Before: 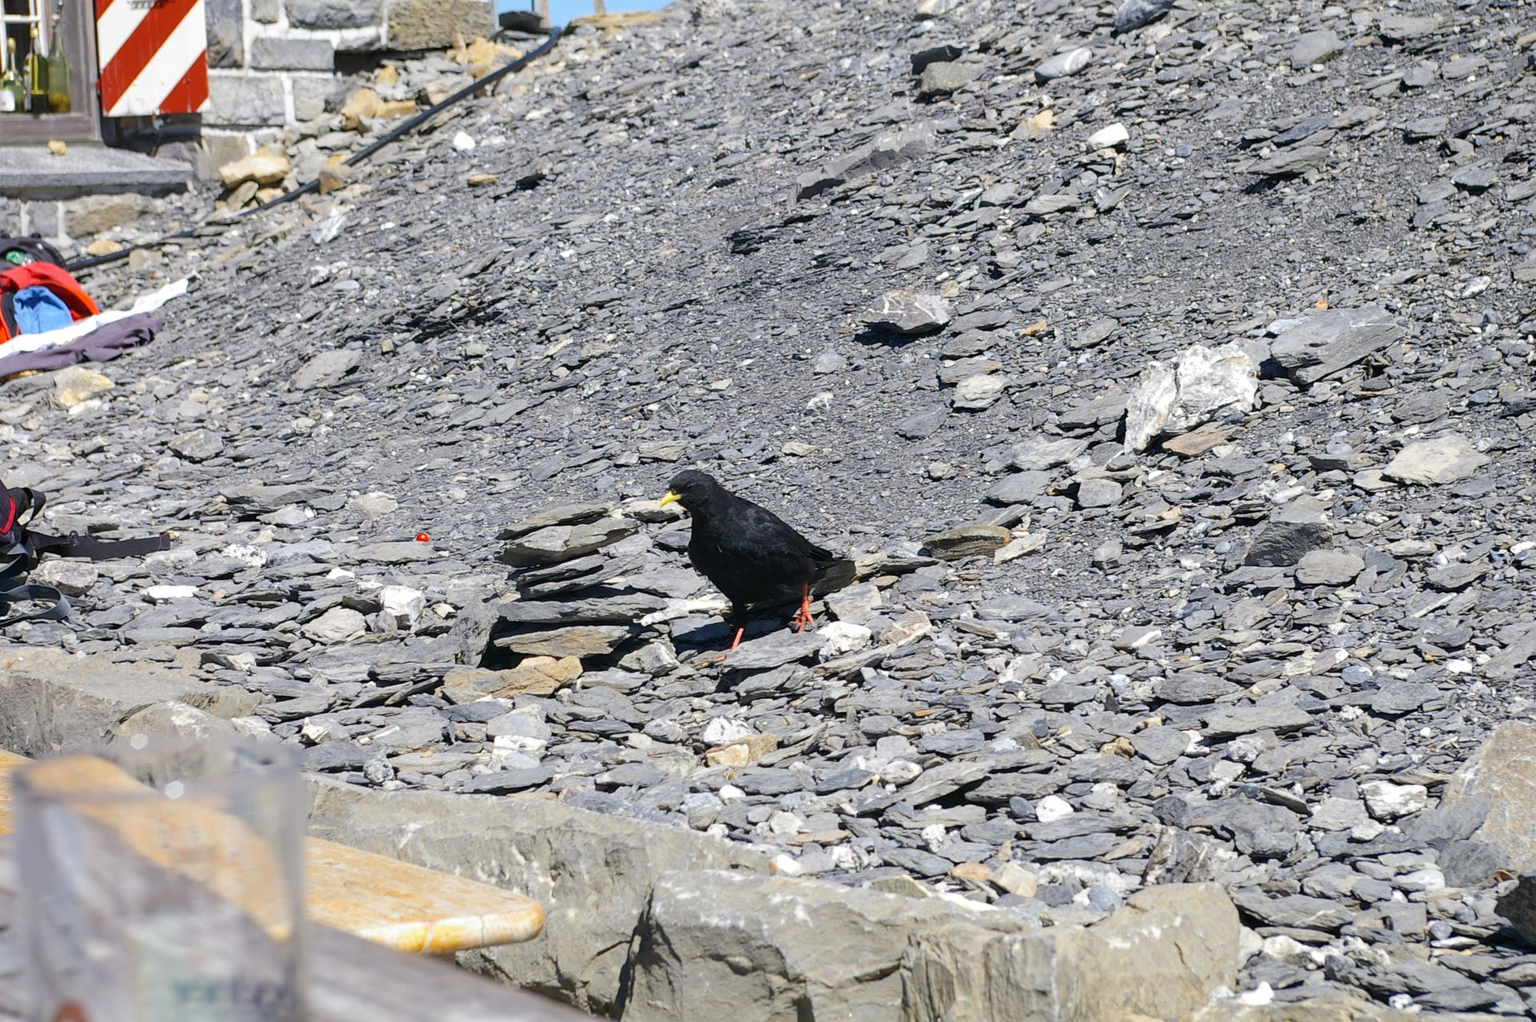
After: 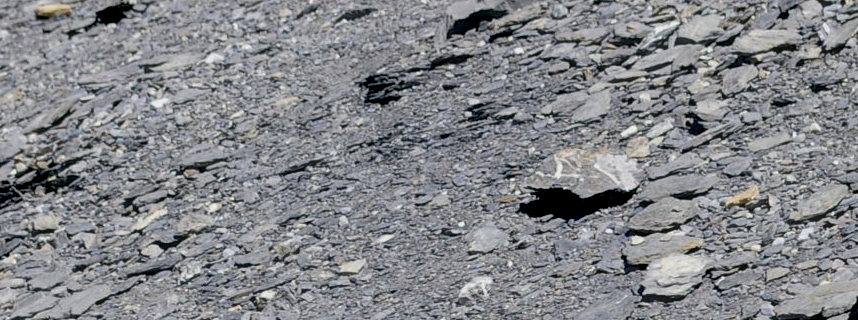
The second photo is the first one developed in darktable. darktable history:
haze removal: strength -0.1, adaptive false
exposure: black level correction 0.046, exposure -0.228 EV, compensate highlight preservation false
crop: left 28.64%, top 16.832%, right 26.637%, bottom 58.055%
